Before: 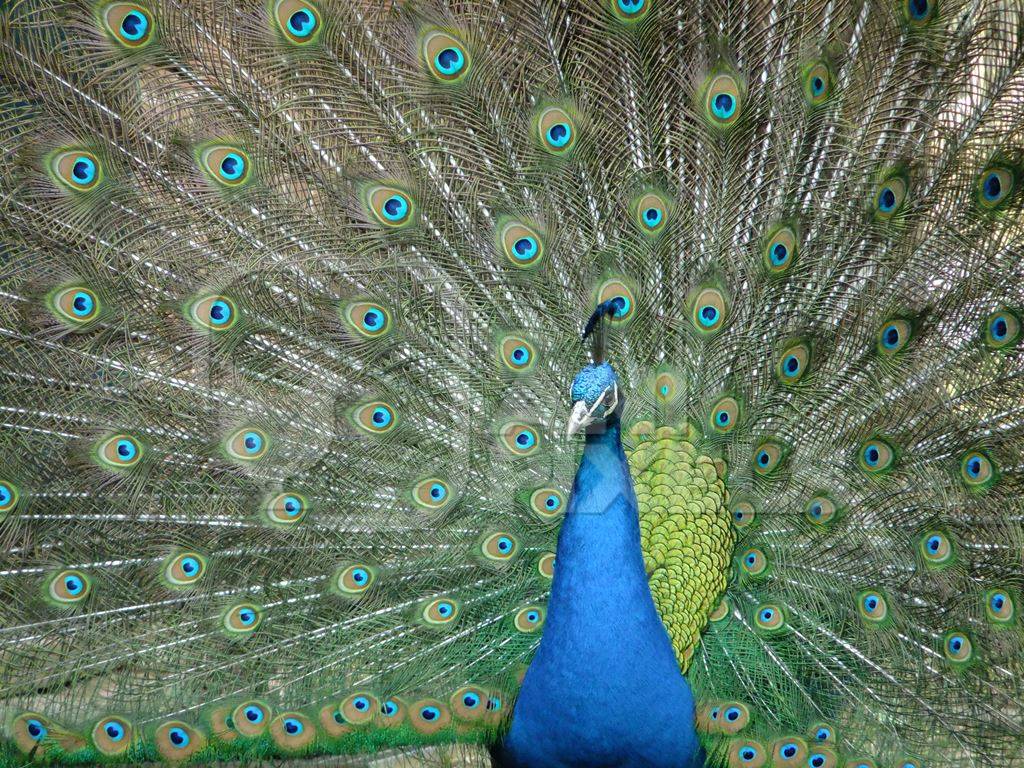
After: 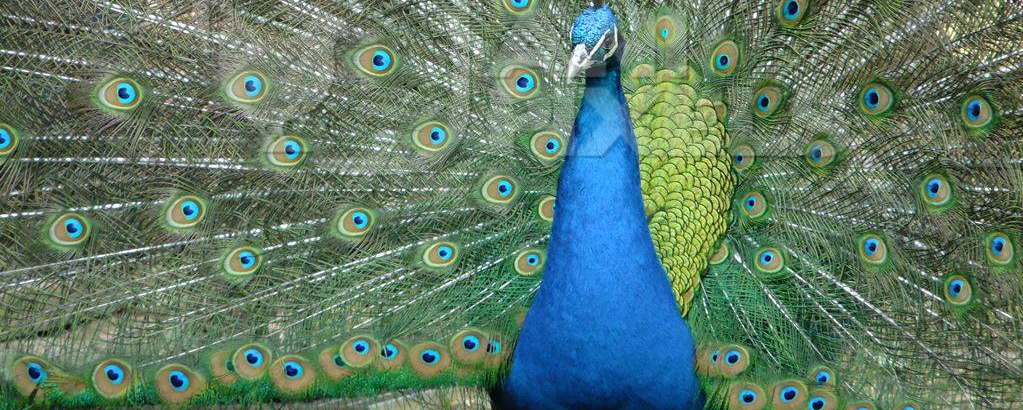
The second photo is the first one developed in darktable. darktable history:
crop and rotate: top 46.512%, right 0.079%
